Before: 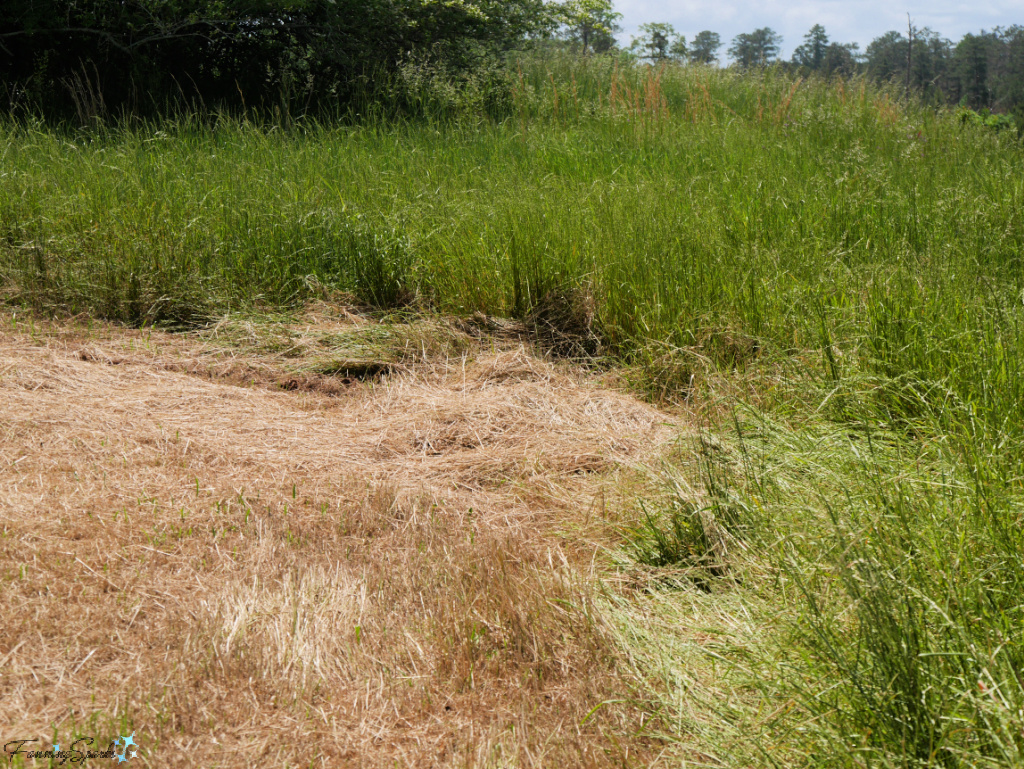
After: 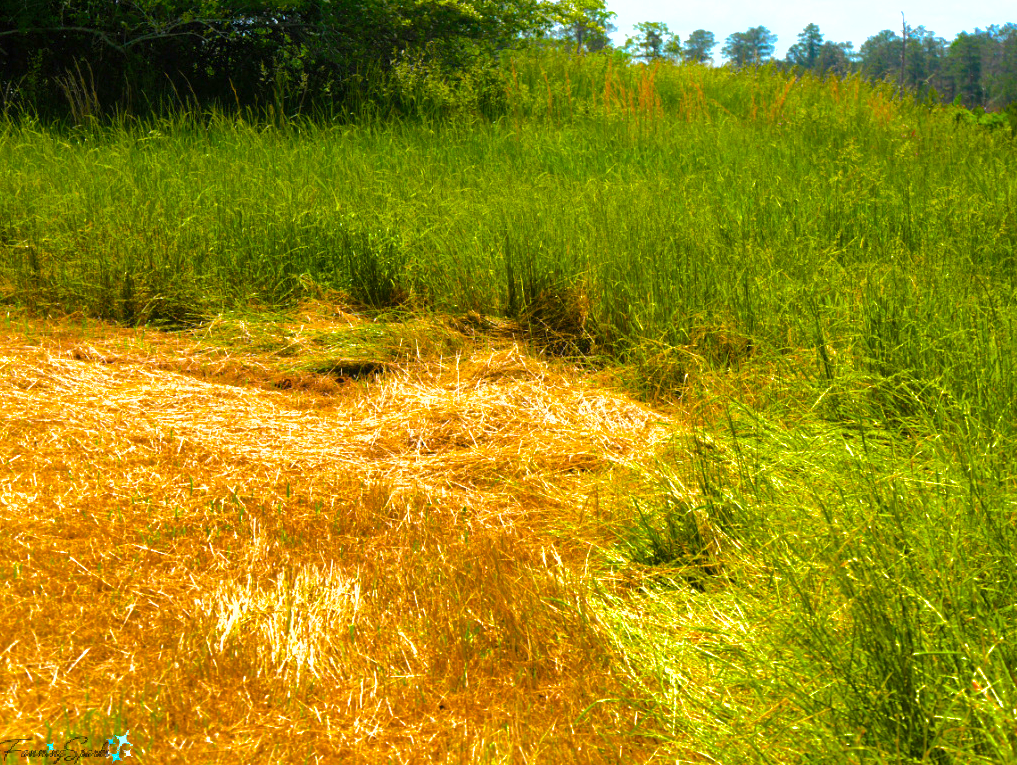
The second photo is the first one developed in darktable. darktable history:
shadows and highlights: shadows 40, highlights -60
crop and rotate: left 0.614%, top 0.179%, bottom 0.309%
color balance rgb: linear chroma grading › global chroma 42%, perceptual saturation grading › global saturation 42%, perceptual brilliance grading › global brilliance 25%, global vibrance 33%
